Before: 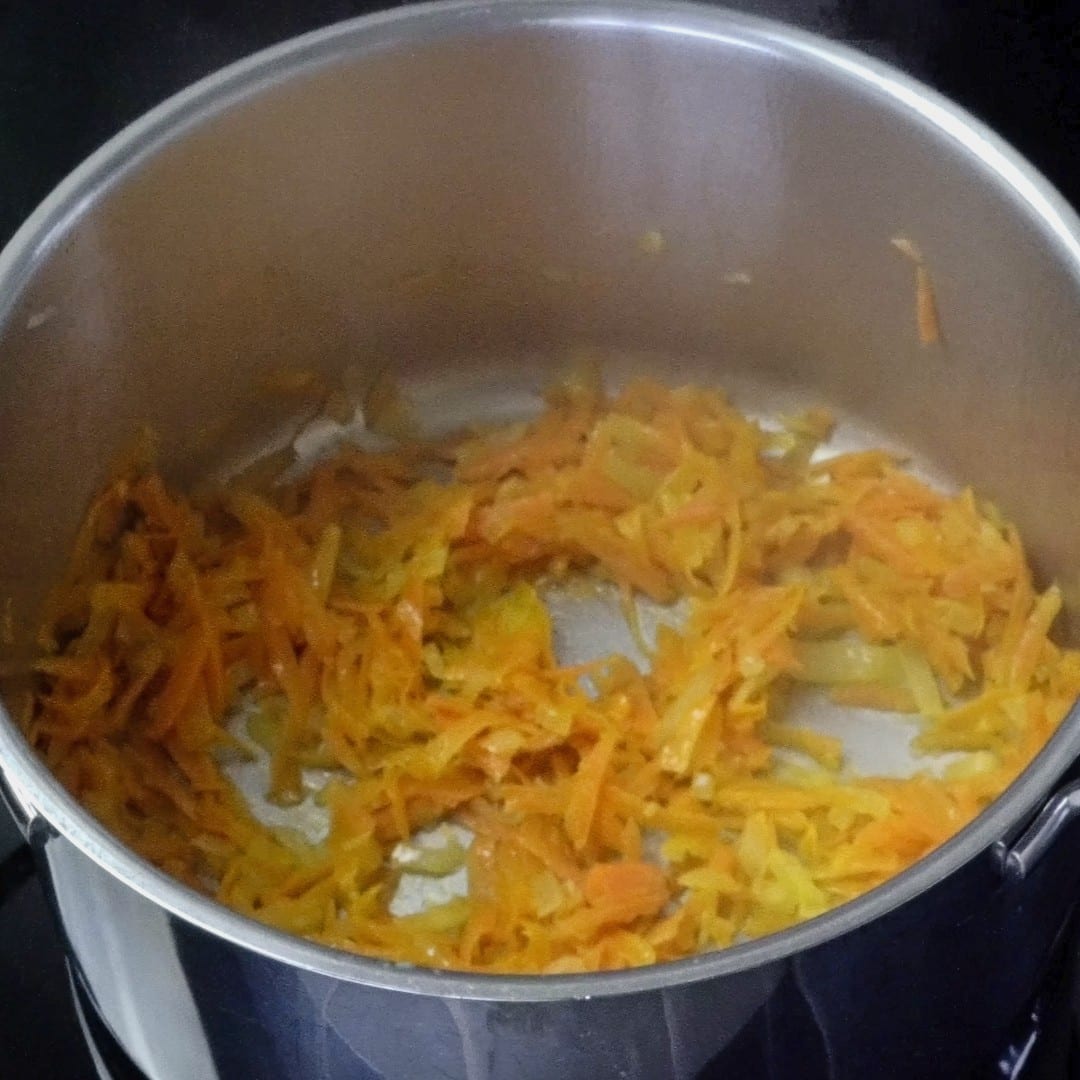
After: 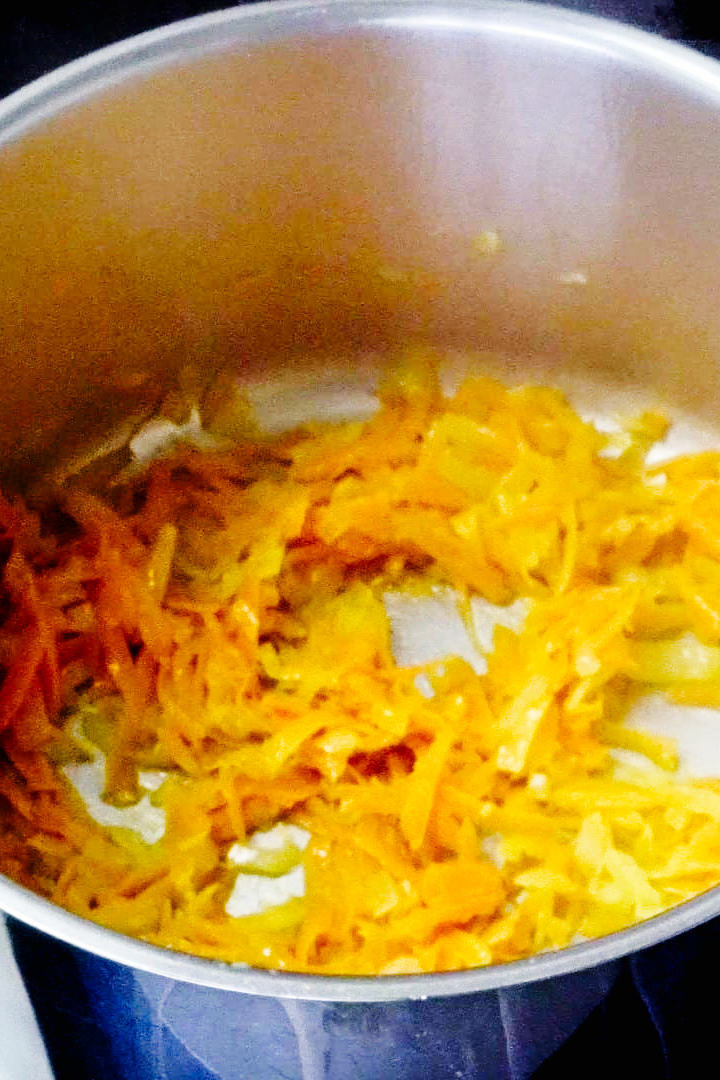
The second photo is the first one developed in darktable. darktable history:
crop and rotate: left 15.254%, right 18.026%
color balance rgb: power › hue 312.44°, global offset › luminance -0.848%, perceptual saturation grading › global saturation -0.033%, perceptual saturation grading › highlights -17.039%, perceptual saturation grading › mid-tones 33.176%, perceptual saturation grading › shadows 50.302%
tone equalizer: edges refinement/feathering 500, mask exposure compensation -1.57 EV, preserve details no
base curve: curves: ch0 [(0, 0) (0, 0) (0.002, 0.001) (0.008, 0.003) (0.019, 0.011) (0.037, 0.037) (0.064, 0.11) (0.102, 0.232) (0.152, 0.379) (0.216, 0.524) (0.296, 0.665) (0.394, 0.789) (0.512, 0.881) (0.651, 0.945) (0.813, 0.986) (1, 1)], exposure shift 0.01, preserve colors none
